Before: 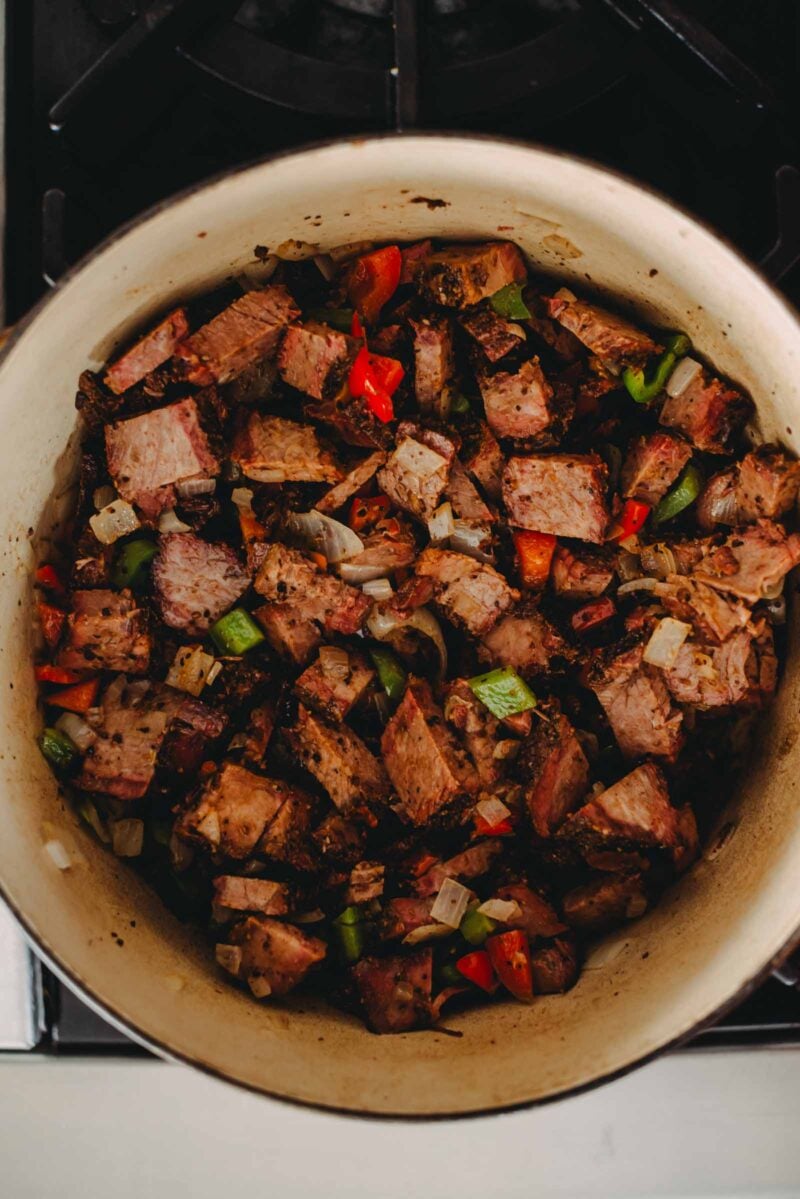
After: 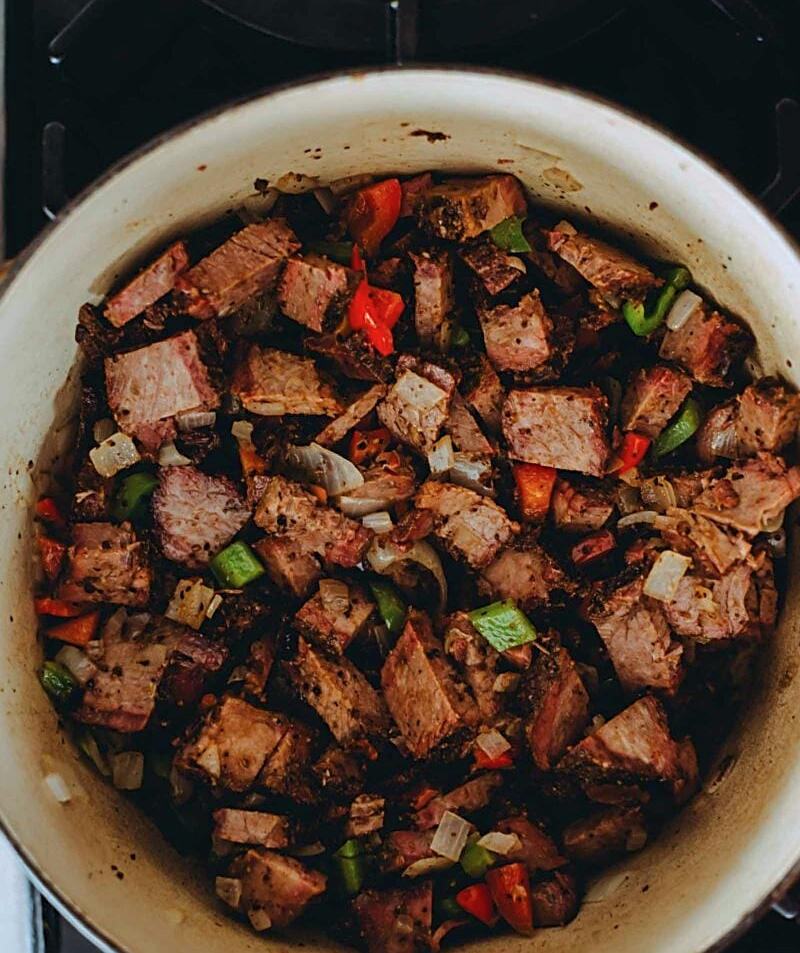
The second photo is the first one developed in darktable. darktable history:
velvia: strength 10.45%
crop and rotate: top 5.668%, bottom 14.834%
color calibration: illuminant F (fluorescent), F source F9 (Cool White Deluxe 4150 K) – high CRI, x 0.374, y 0.373, temperature 4157.91 K
sharpen: on, module defaults
